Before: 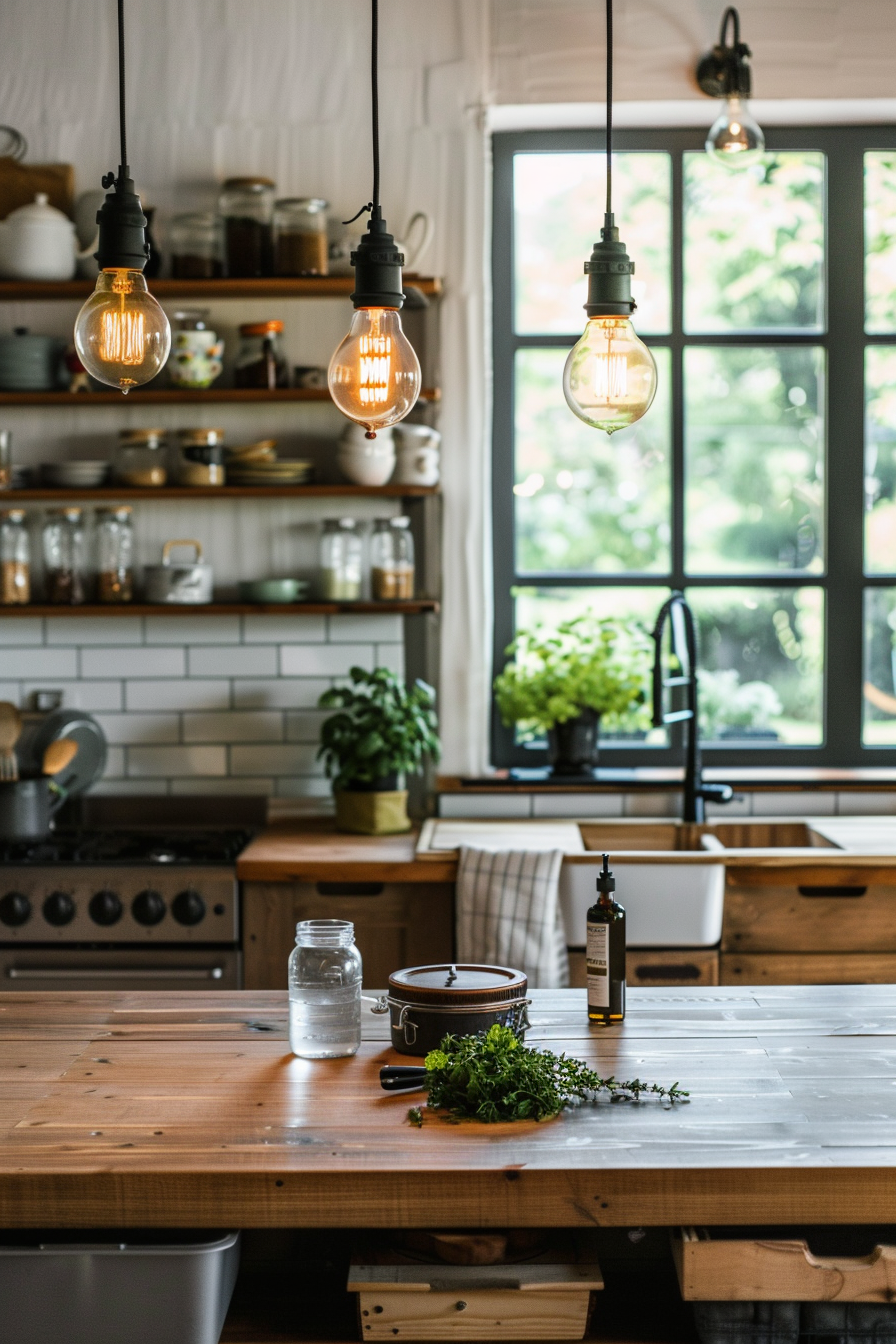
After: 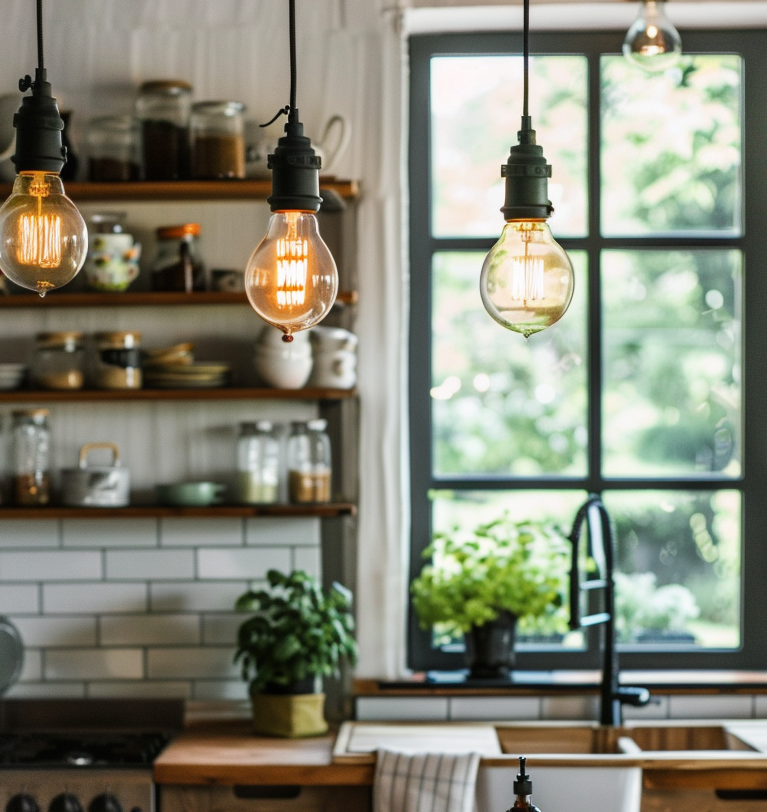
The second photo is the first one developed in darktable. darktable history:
crop and rotate: left 9.345%, top 7.22%, right 4.982%, bottom 32.331%
shadows and highlights: shadows 40, highlights -54, highlights color adjustment 46%, low approximation 0.01, soften with gaussian
